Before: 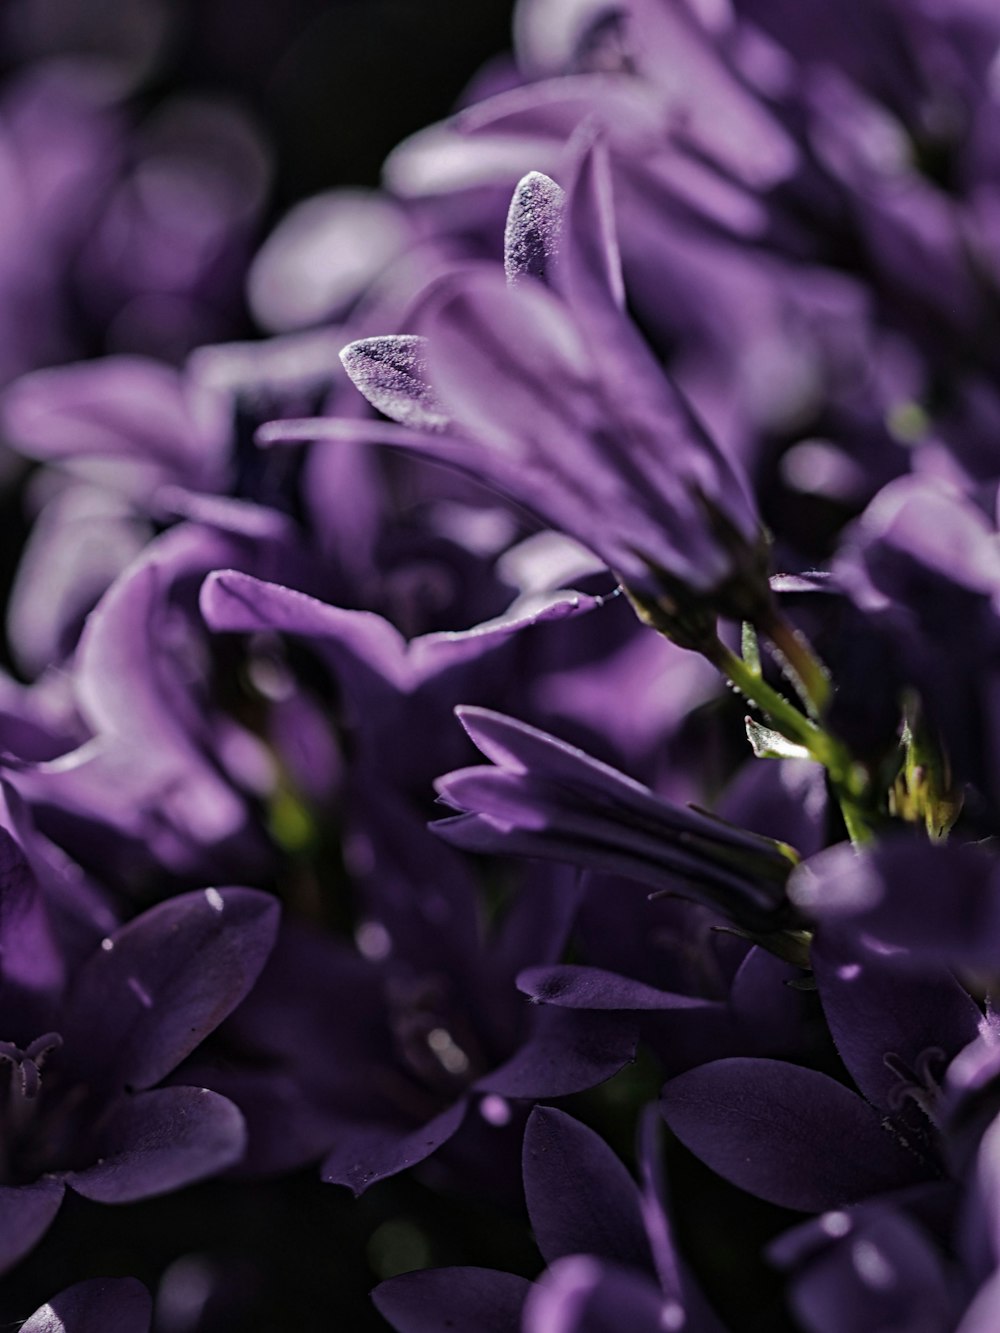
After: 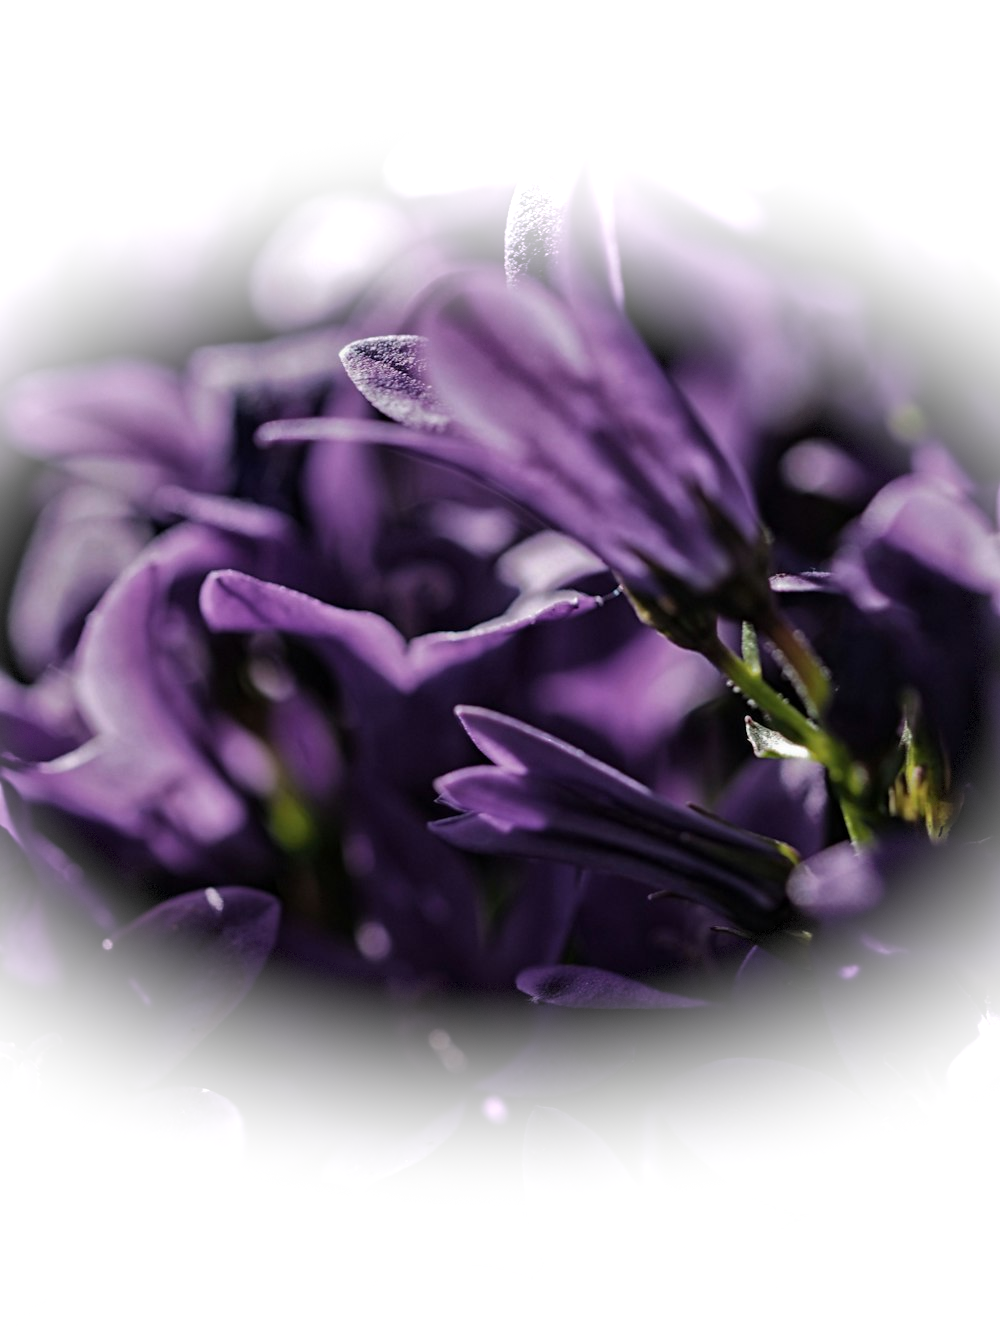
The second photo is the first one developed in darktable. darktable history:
vignetting: fall-off start 71.15%, brightness 0.995, saturation -0.493, width/height ratio 1.333, dithering 8-bit output
